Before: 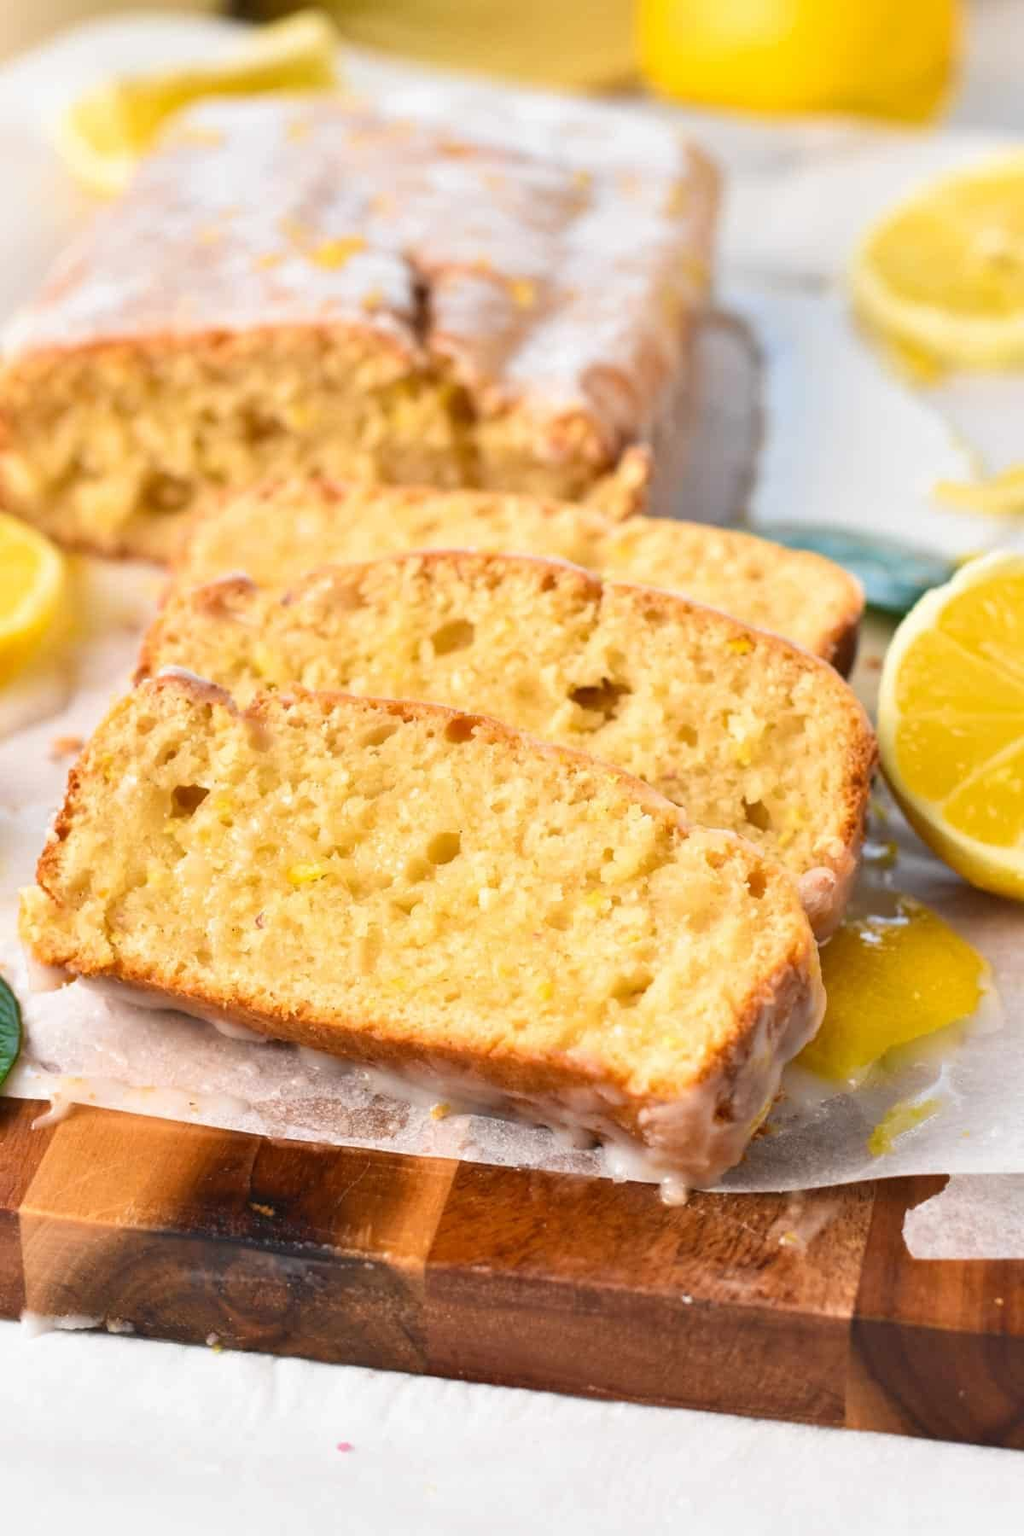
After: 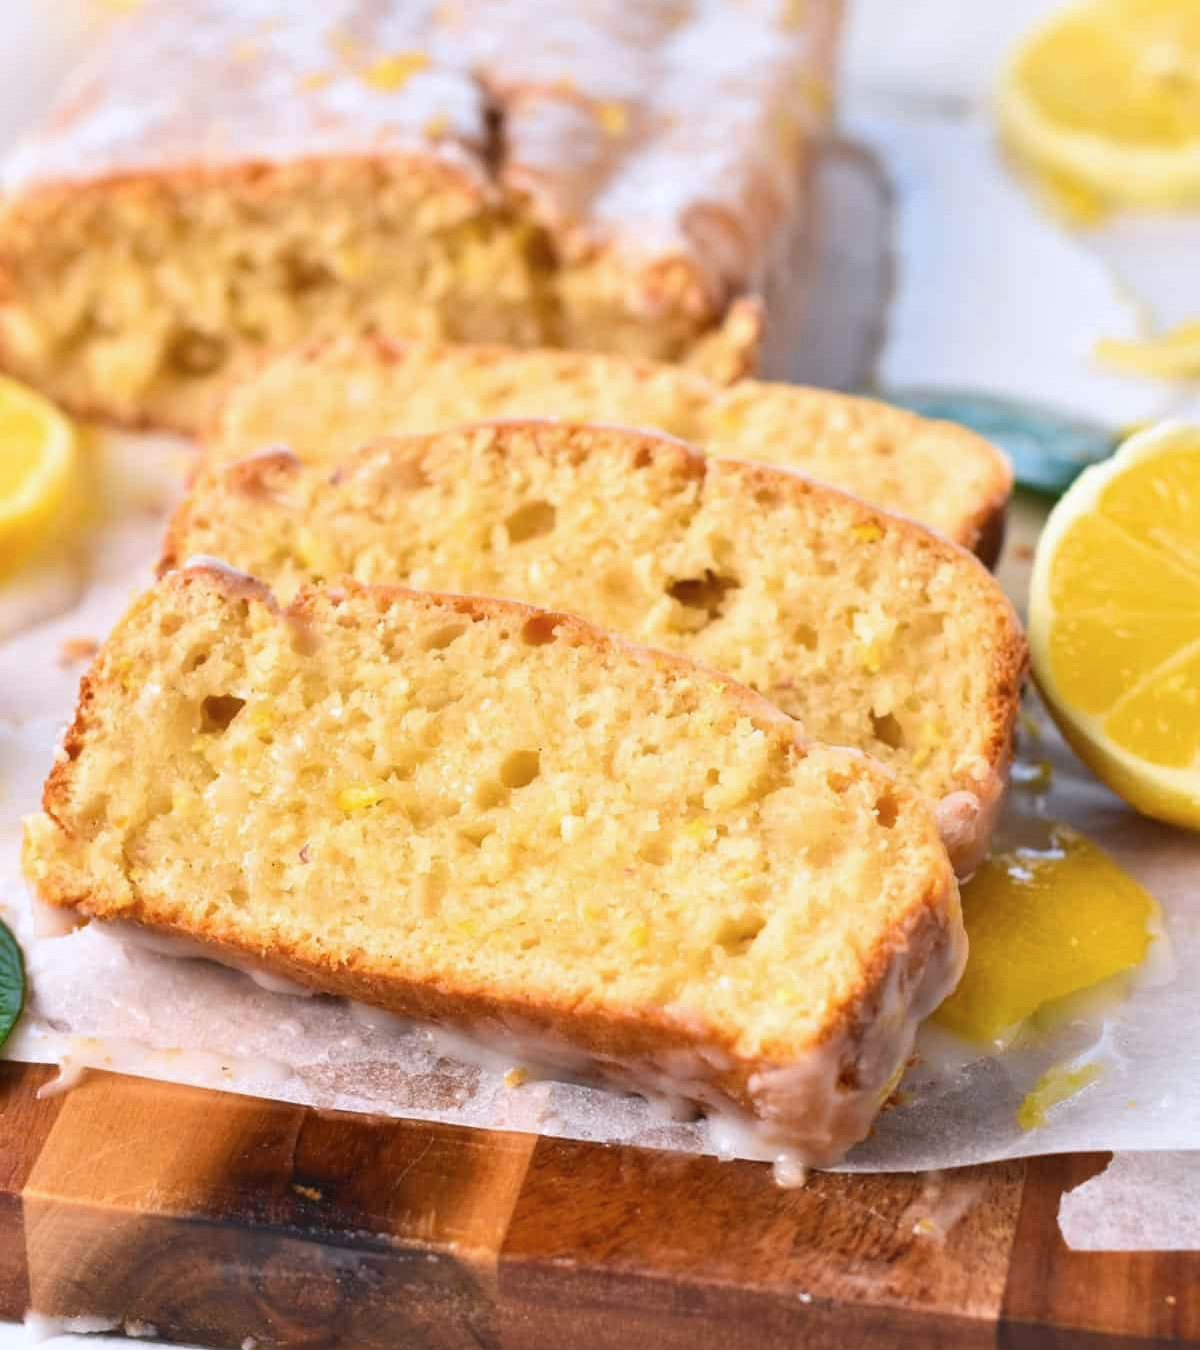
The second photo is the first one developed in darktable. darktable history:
crop and rotate: top 12.5%, bottom 12.5%
color calibration: illuminant as shot in camera, x 0.358, y 0.373, temperature 4628.91 K
